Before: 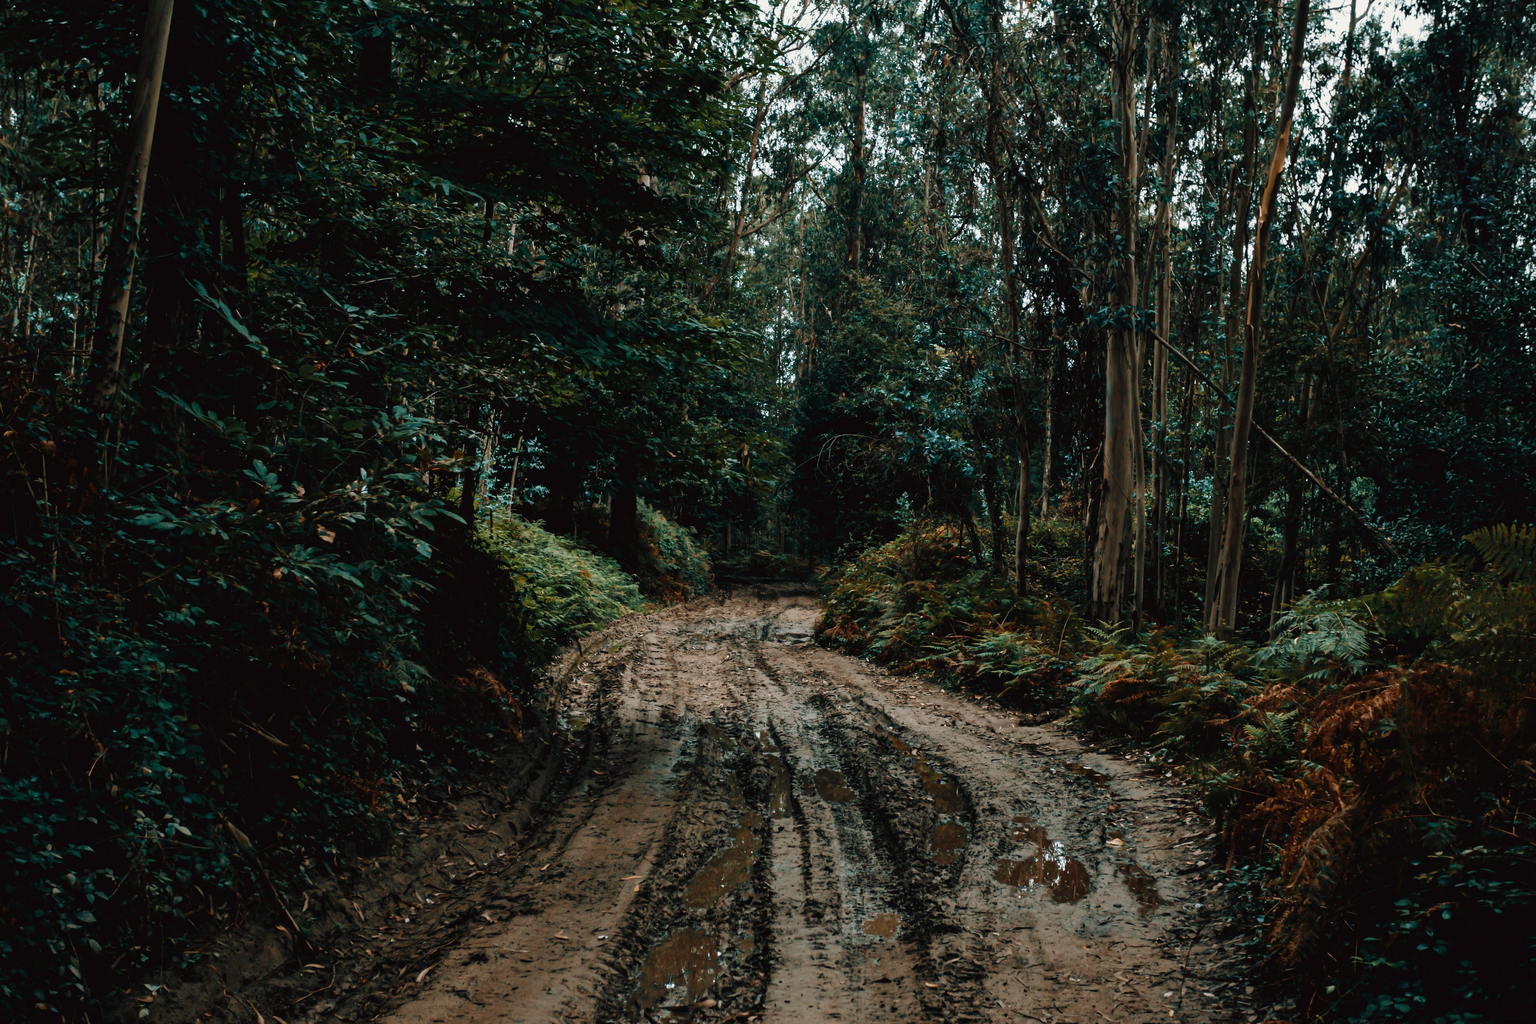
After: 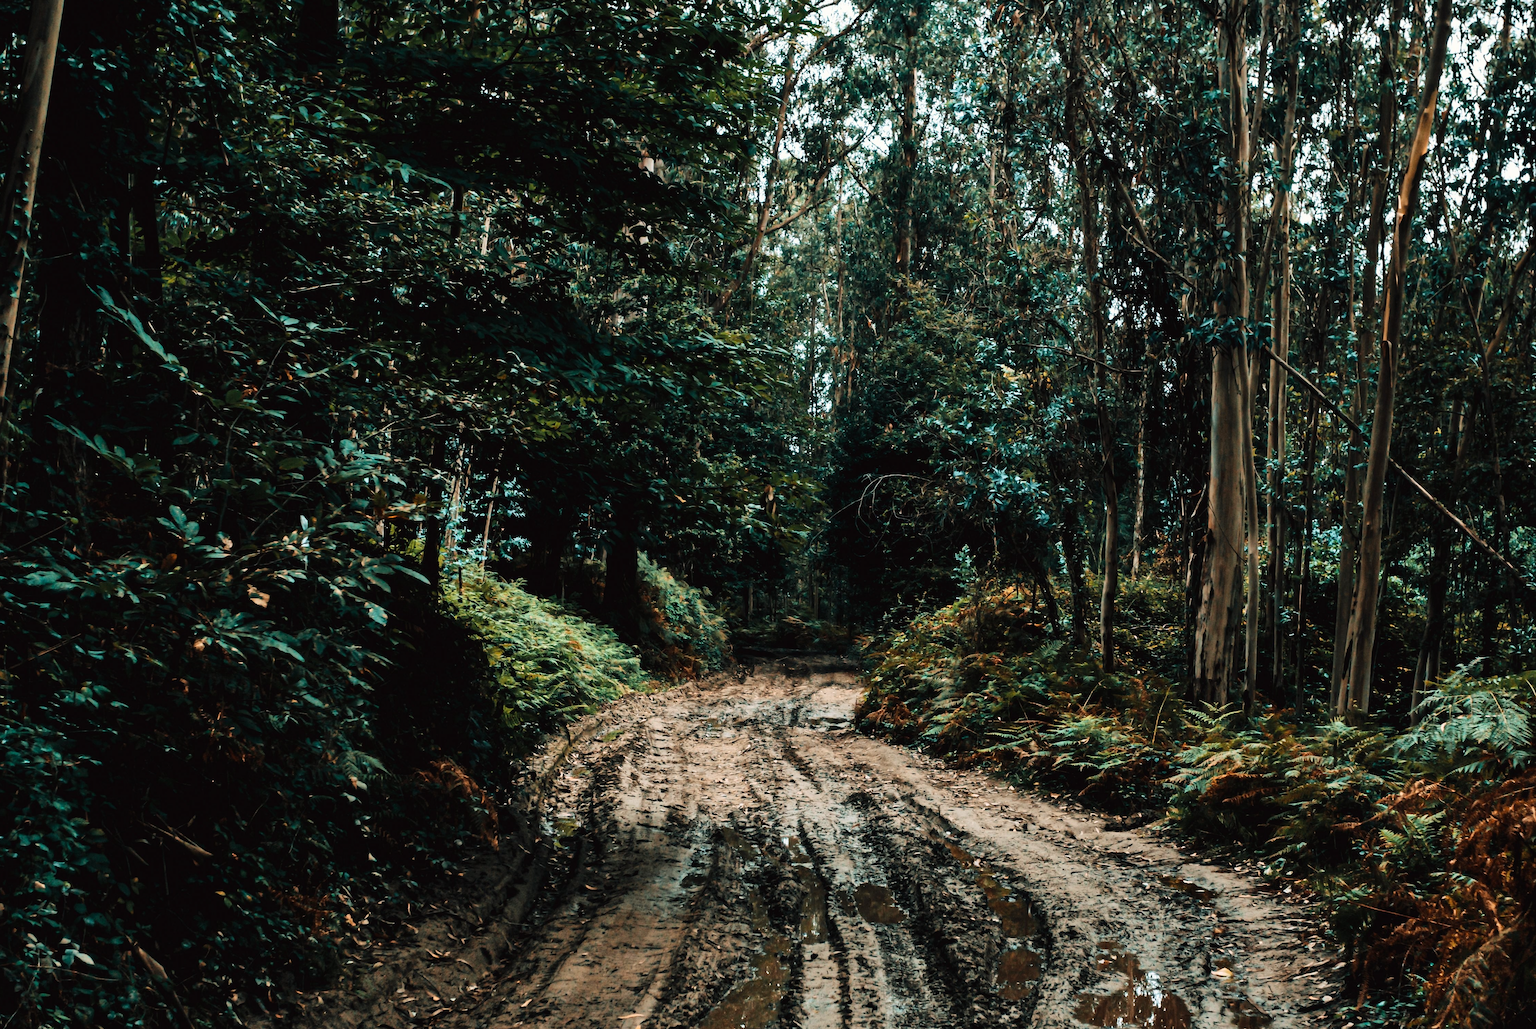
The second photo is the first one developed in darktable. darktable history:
base curve: curves: ch0 [(0, 0.003) (0.001, 0.002) (0.006, 0.004) (0.02, 0.022) (0.048, 0.086) (0.094, 0.234) (0.162, 0.431) (0.258, 0.629) (0.385, 0.8) (0.548, 0.918) (0.751, 0.988) (1, 1)]
crop and rotate: left 7.493%, top 4.501%, right 10.626%, bottom 13.198%
tone equalizer: -8 EV 0.226 EV, -7 EV 0.44 EV, -6 EV 0.403 EV, -5 EV 0.241 EV, -3 EV -0.251 EV, -2 EV -0.4 EV, -1 EV -0.41 EV, +0 EV -0.274 EV
